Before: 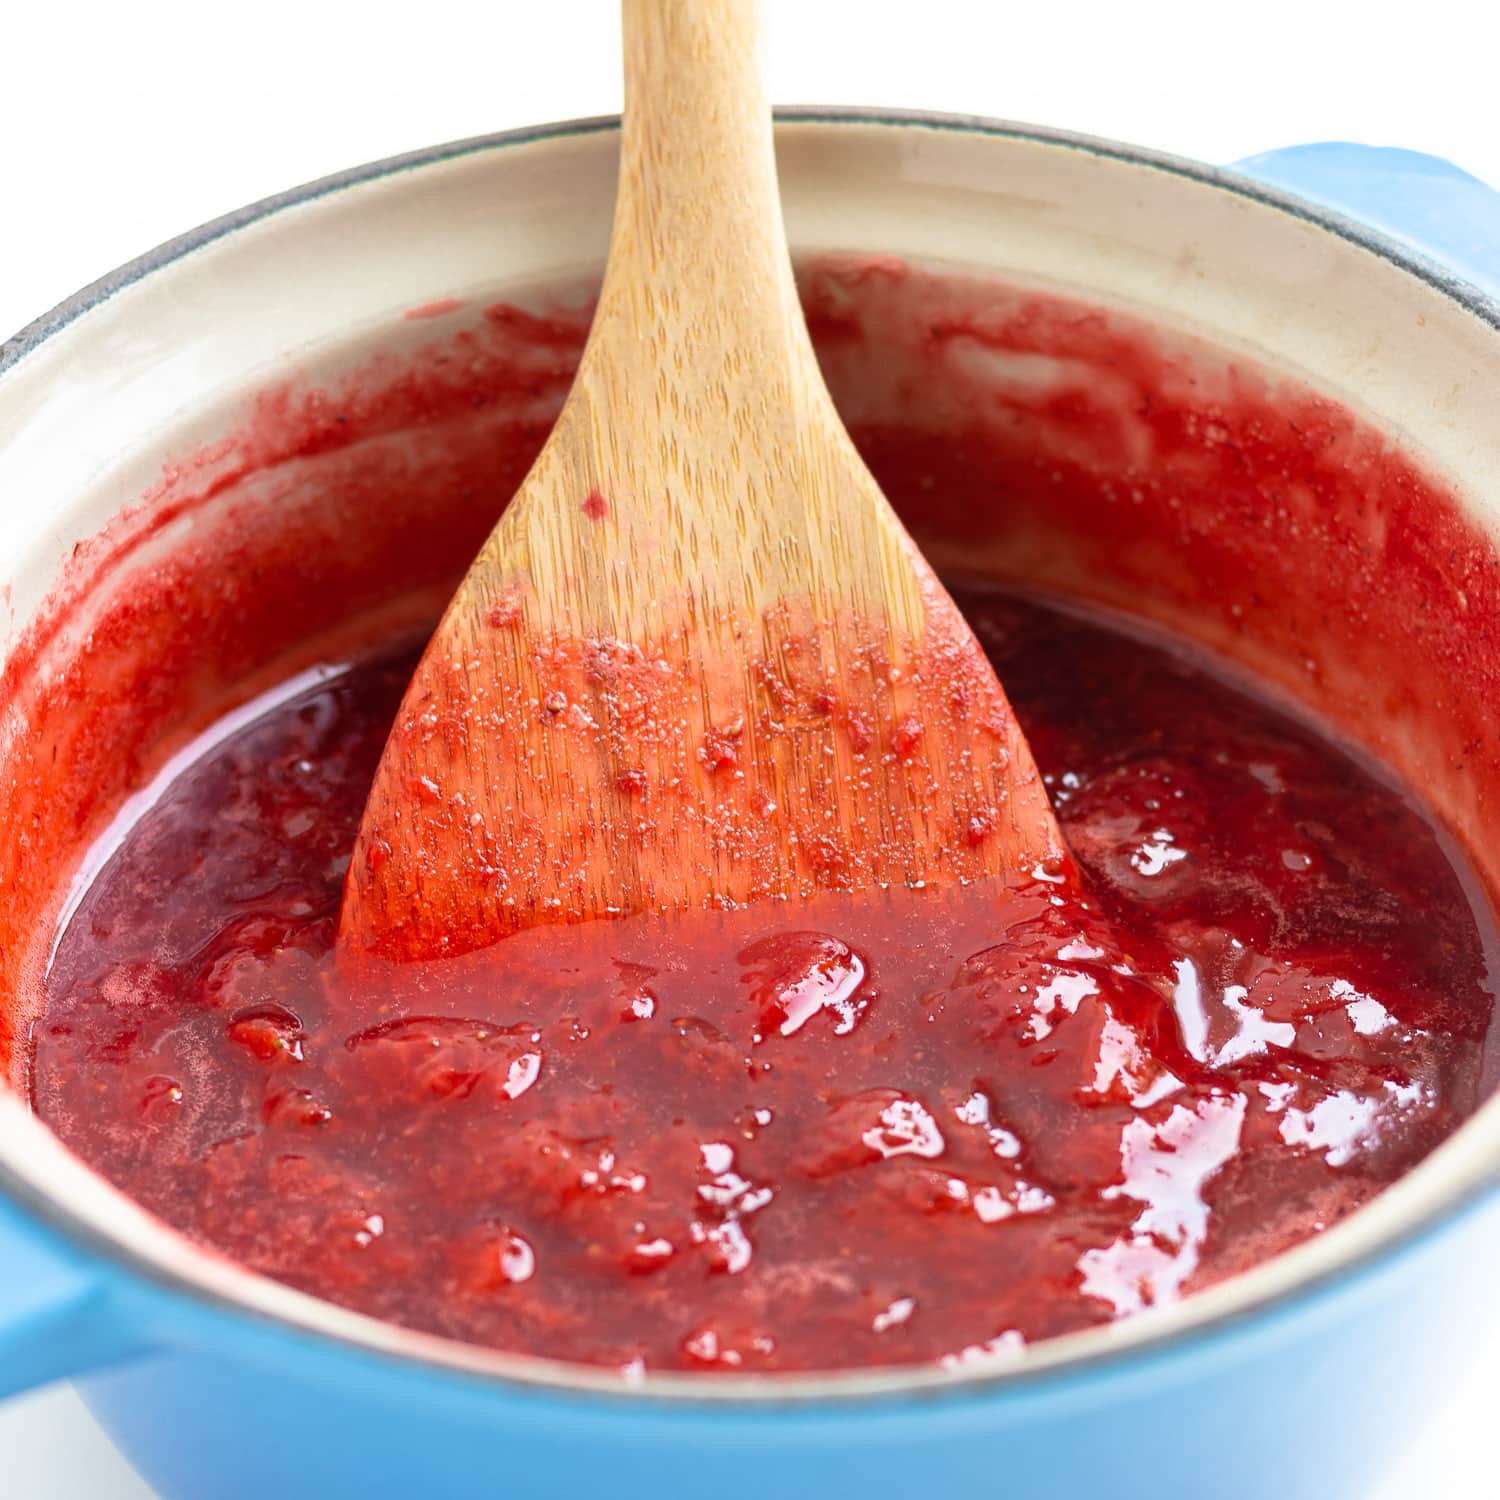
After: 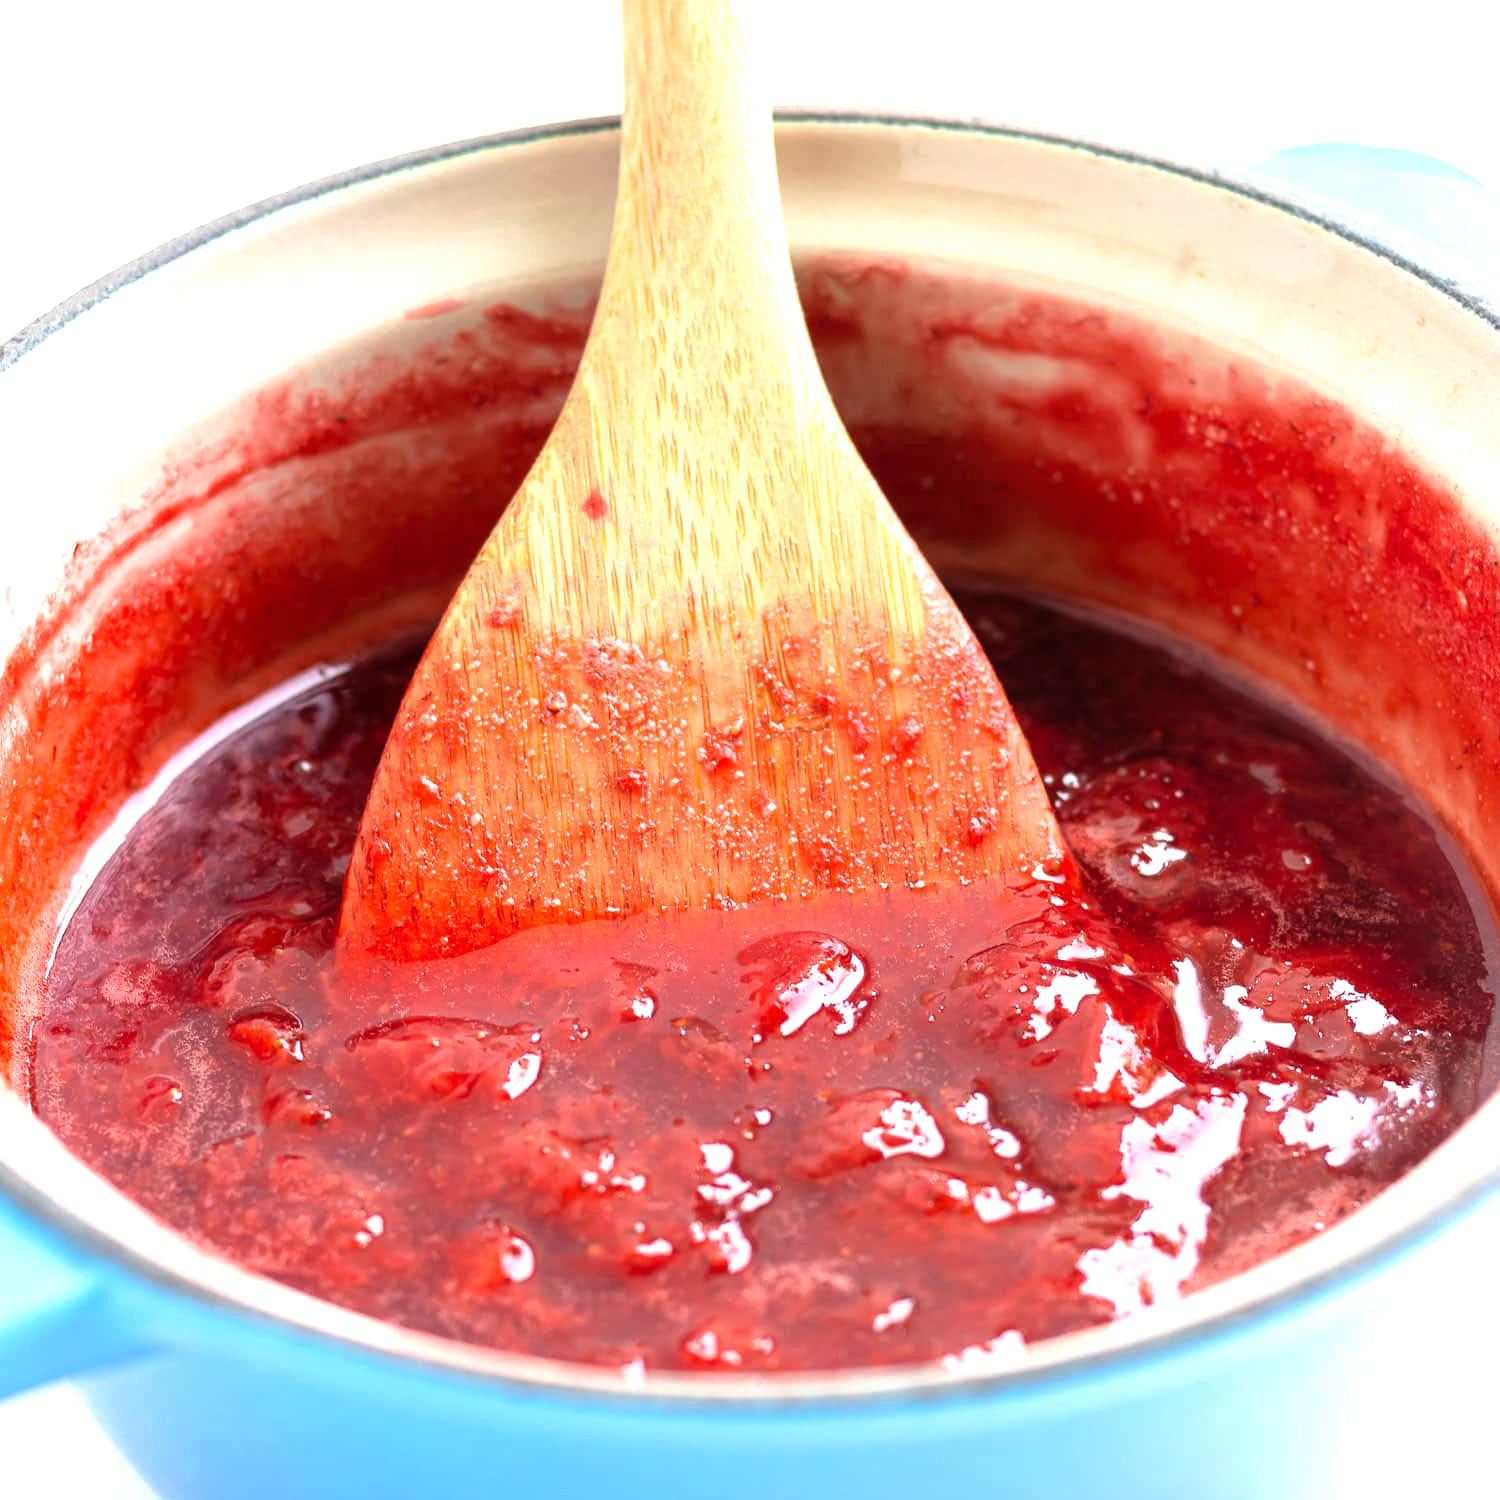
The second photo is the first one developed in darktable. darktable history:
tone equalizer: -8 EV -0.76 EV, -7 EV -0.691 EV, -6 EV -0.606 EV, -5 EV -0.403 EV, -3 EV 0.384 EV, -2 EV 0.6 EV, -1 EV 0.687 EV, +0 EV 0.722 EV, mask exposure compensation -0.487 EV
